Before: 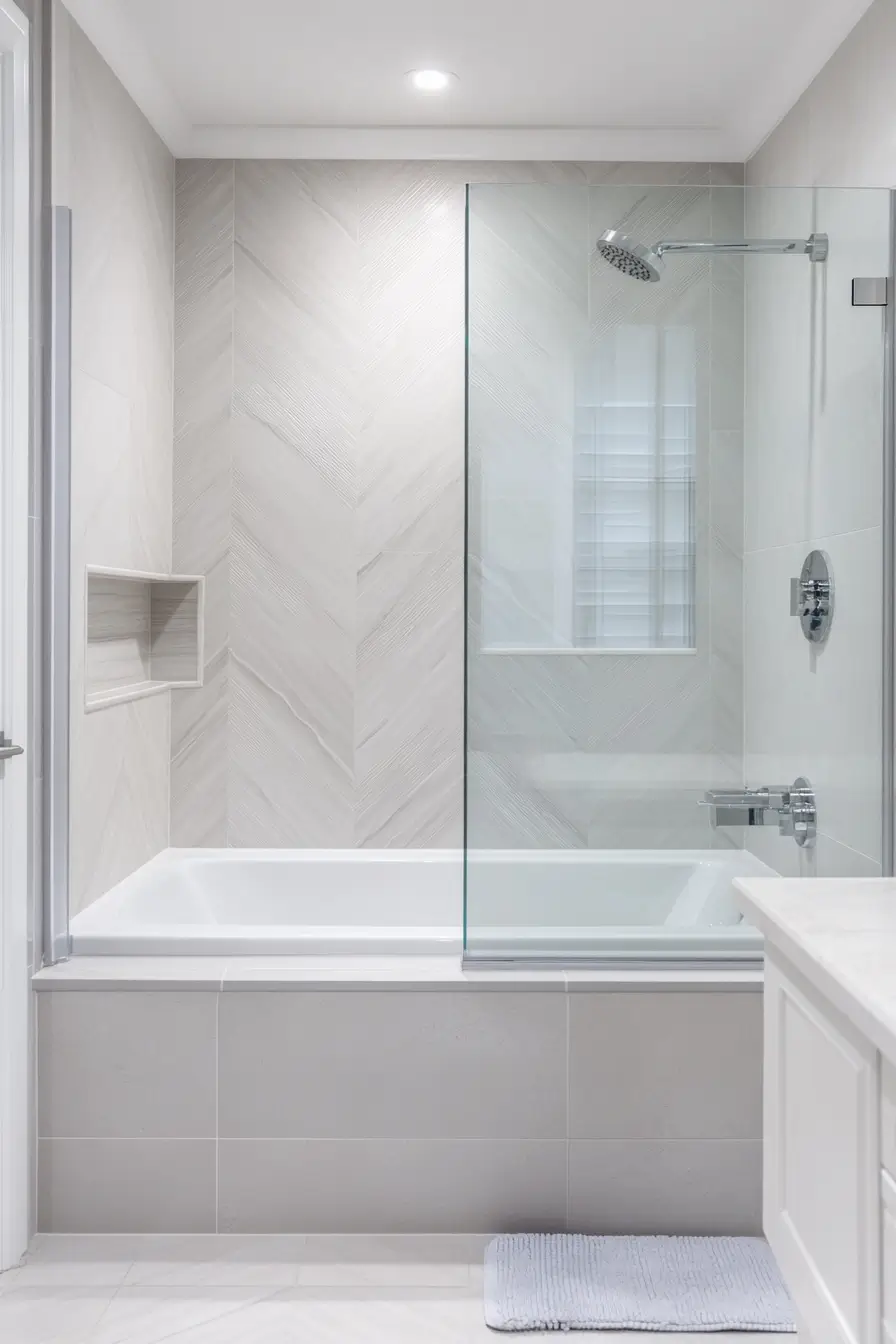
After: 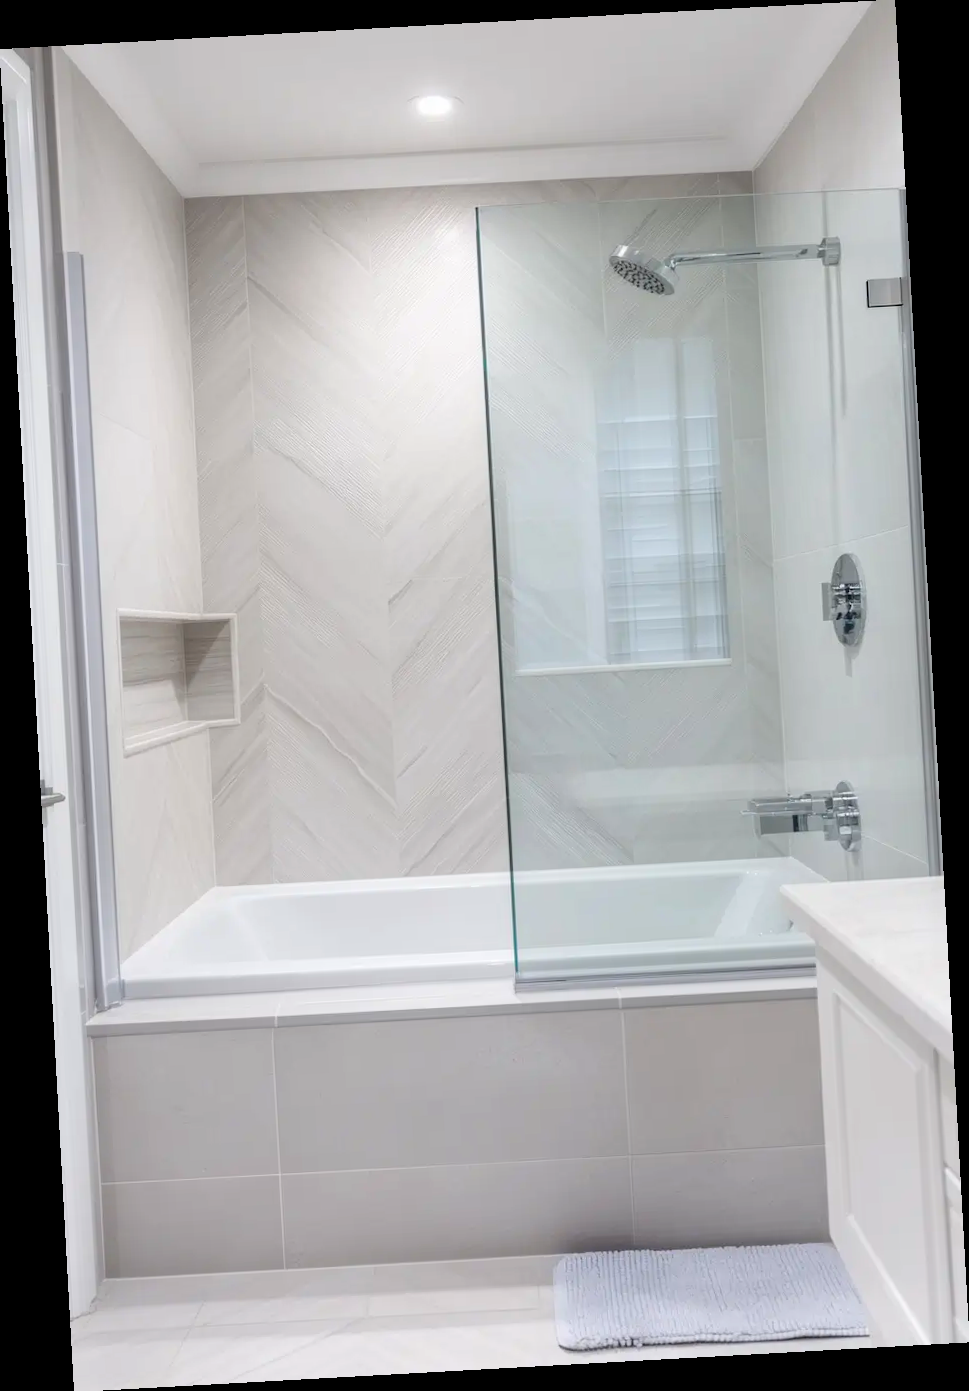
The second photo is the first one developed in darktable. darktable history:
rotate and perspective: rotation -3.18°, automatic cropping off
contrast brightness saturation: contrast 0.08, saturation 0.2
